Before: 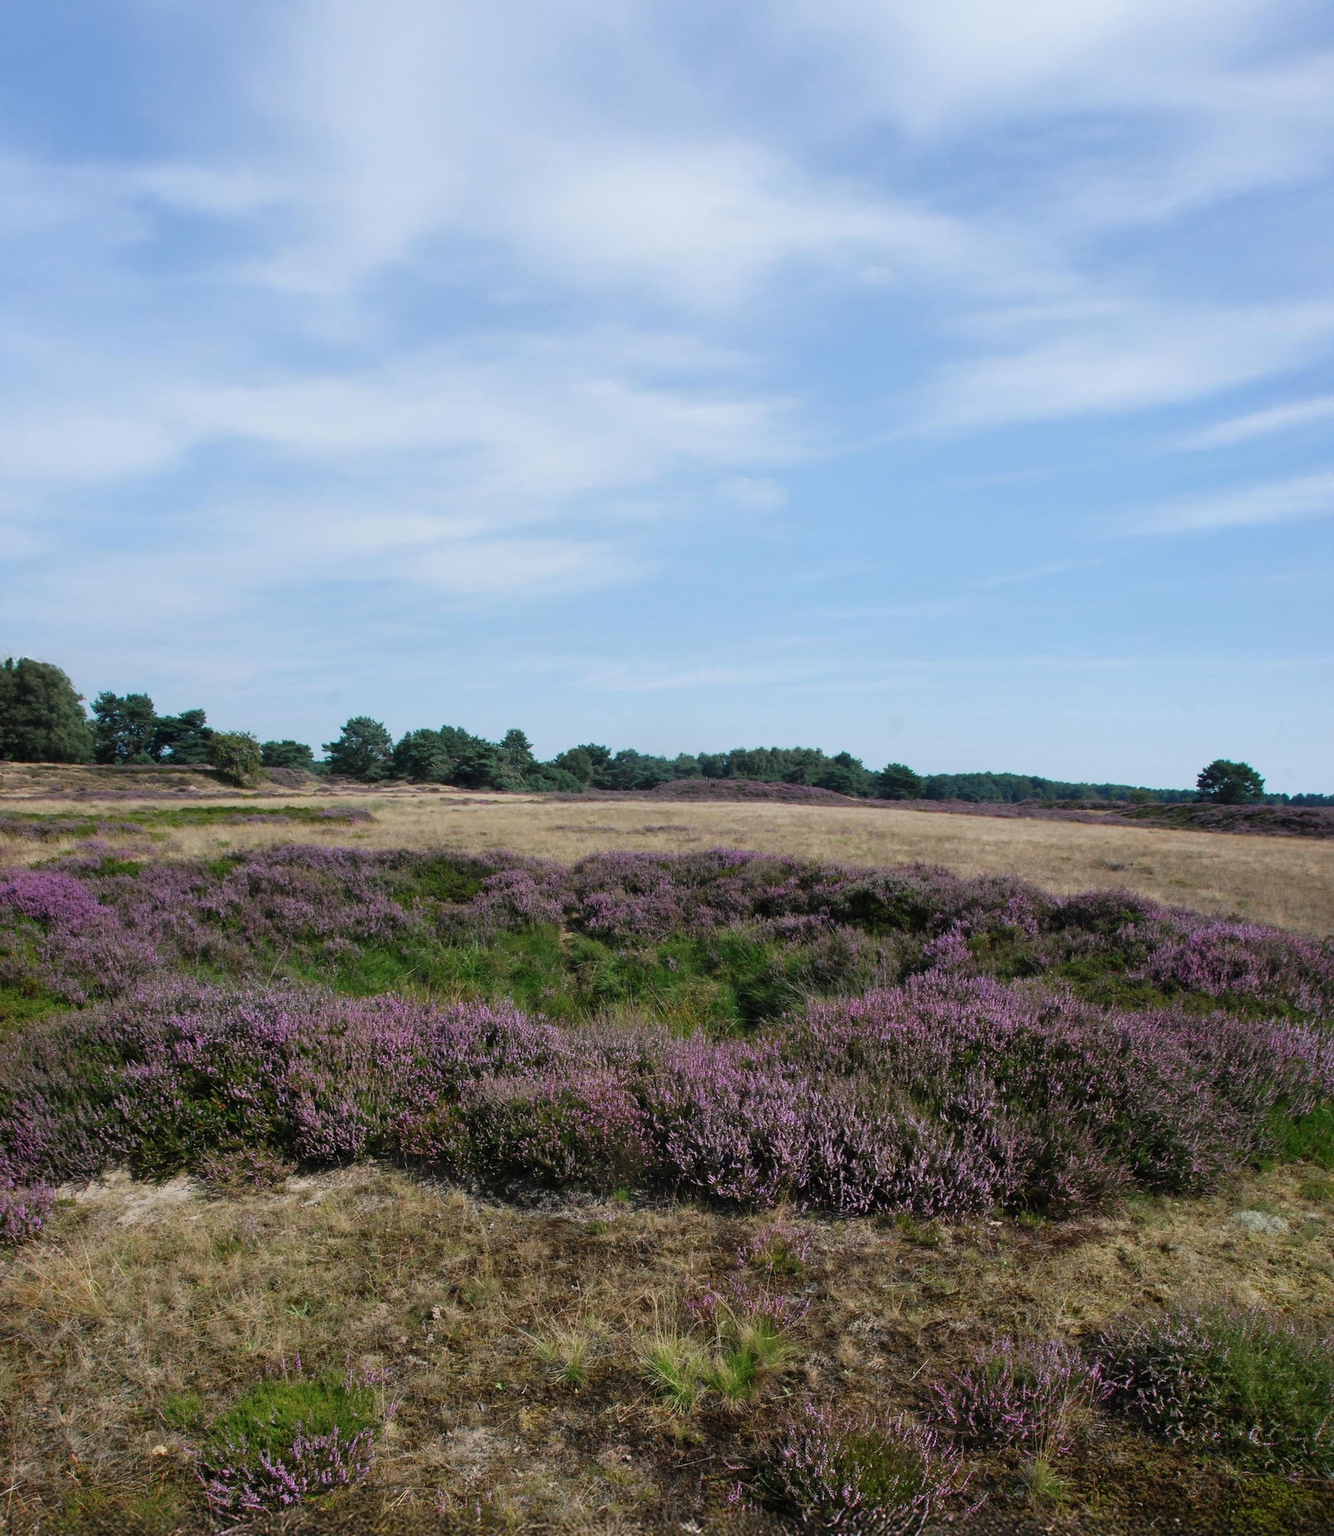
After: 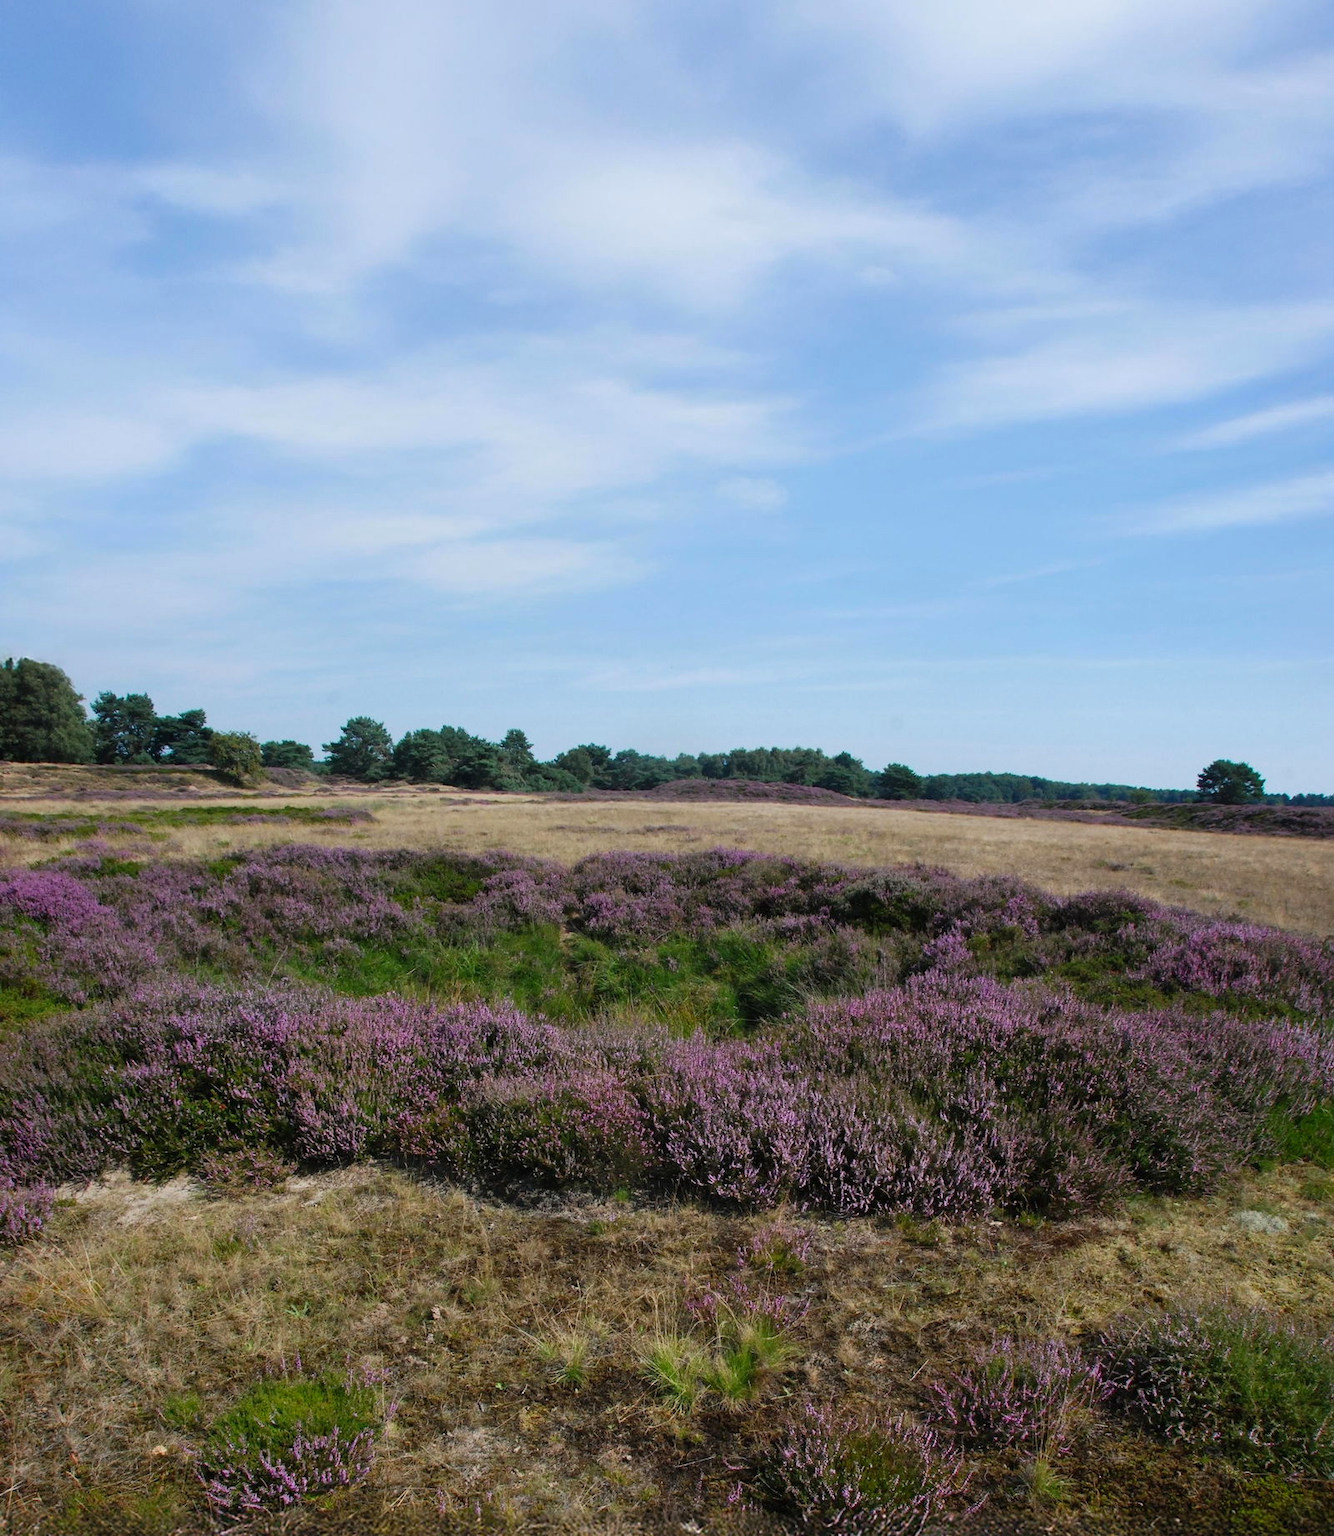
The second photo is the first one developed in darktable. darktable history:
color balance rgb: perceptual saturation grading › global saturation 10%, global vibrance 10%
